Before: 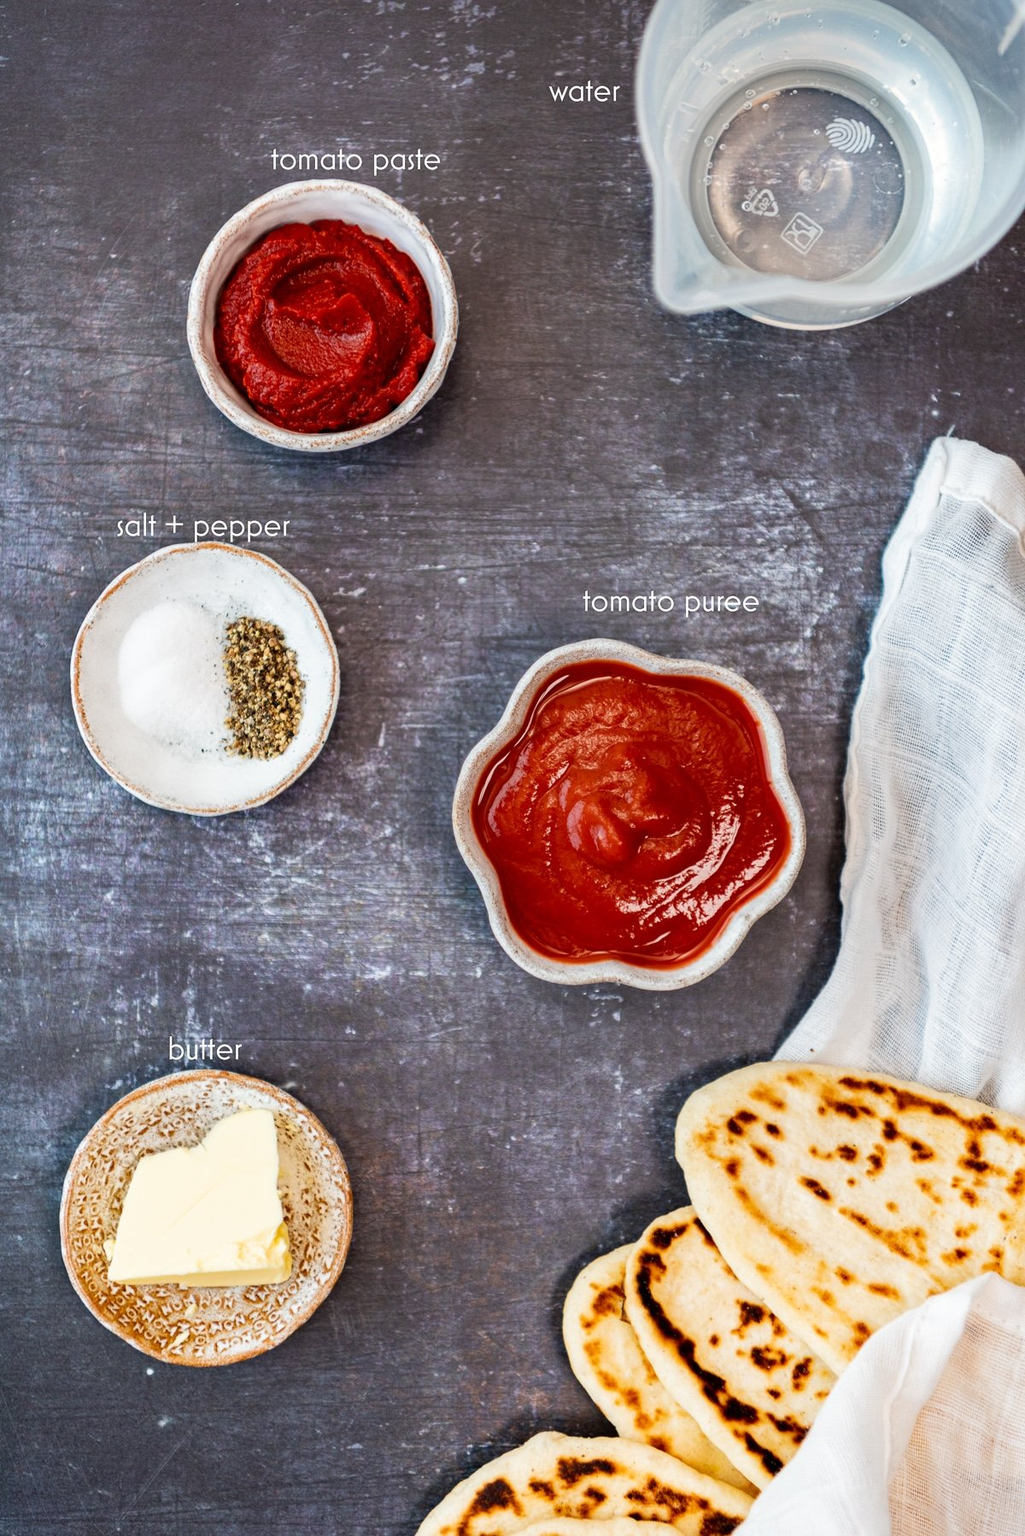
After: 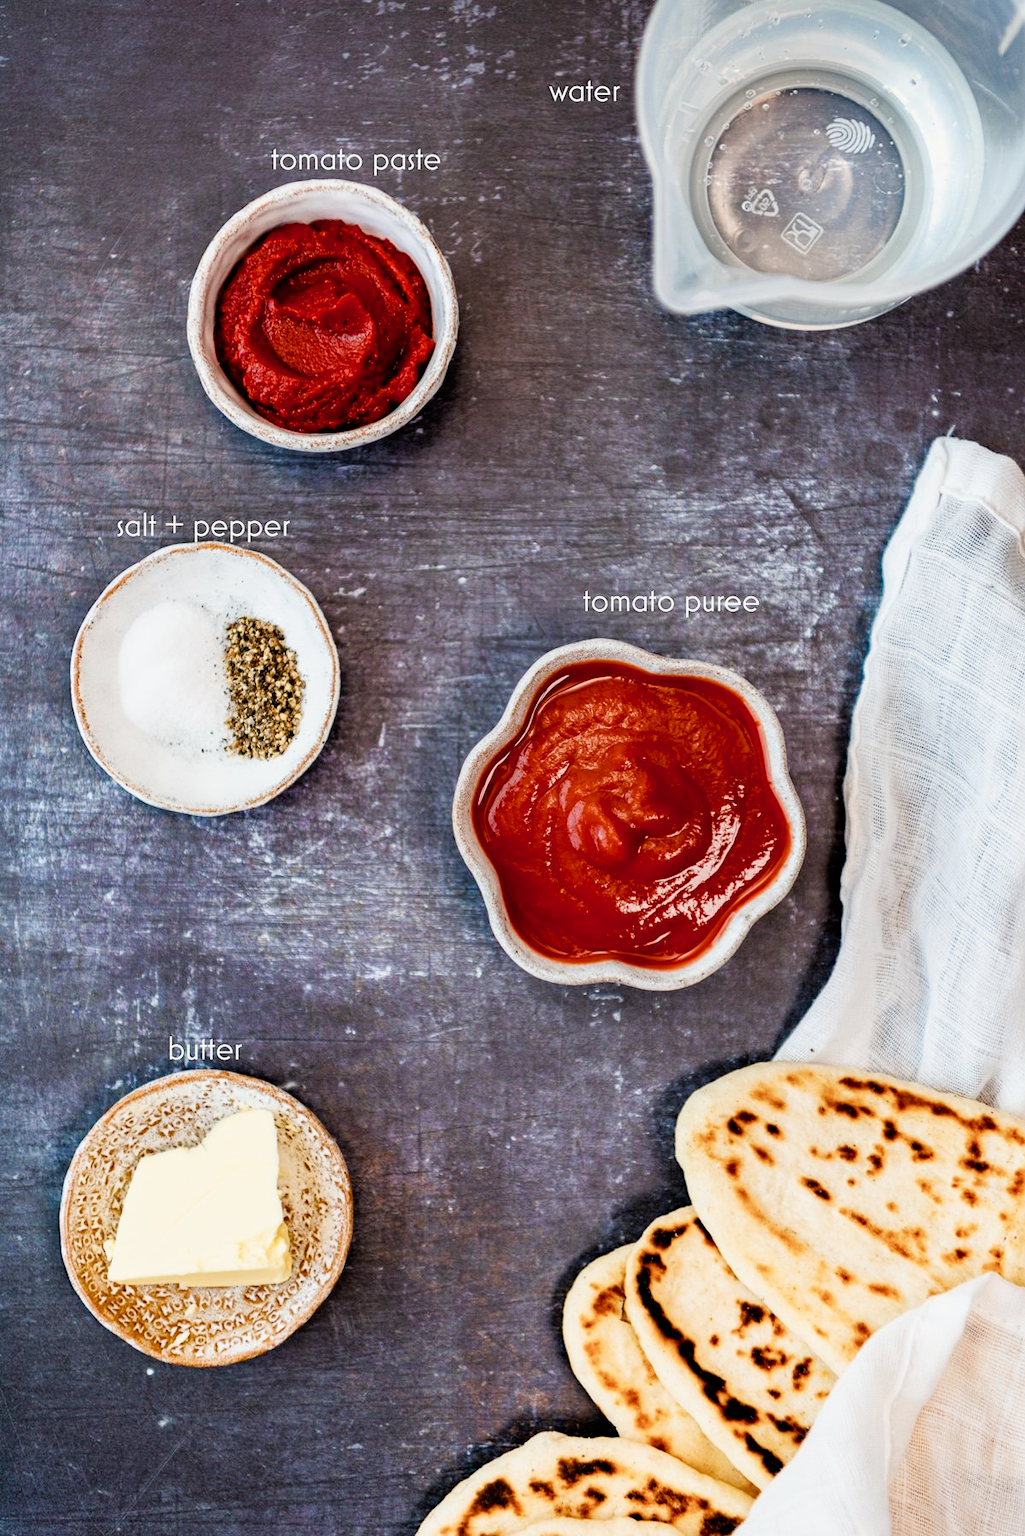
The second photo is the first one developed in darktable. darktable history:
filmic rgb: black relative exposure -4.95 EV, white relative exposure 2.82 EV, hardness 3.72, color science v6 (2022)
color balance rgb: linear chroma grading › shadows 31.327%, linear chroma grading › global chroma -2.212%, linear chroma grading › mid-tones 4.037%, perceptual saturation grading › global saturation 0.018%, perceptual saturation grading › highlights -25.166%, perceptual saturation grading › shadows 29.506%, global vibrance 20%
